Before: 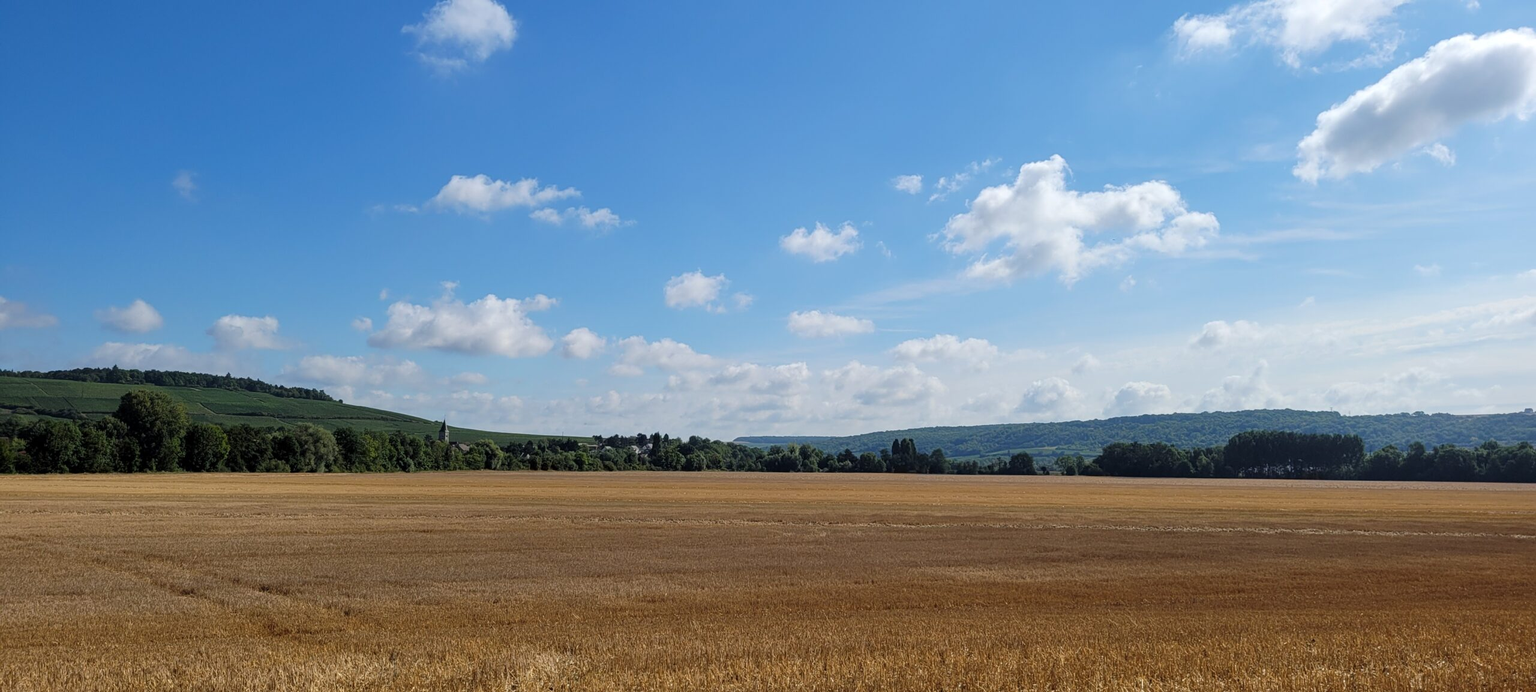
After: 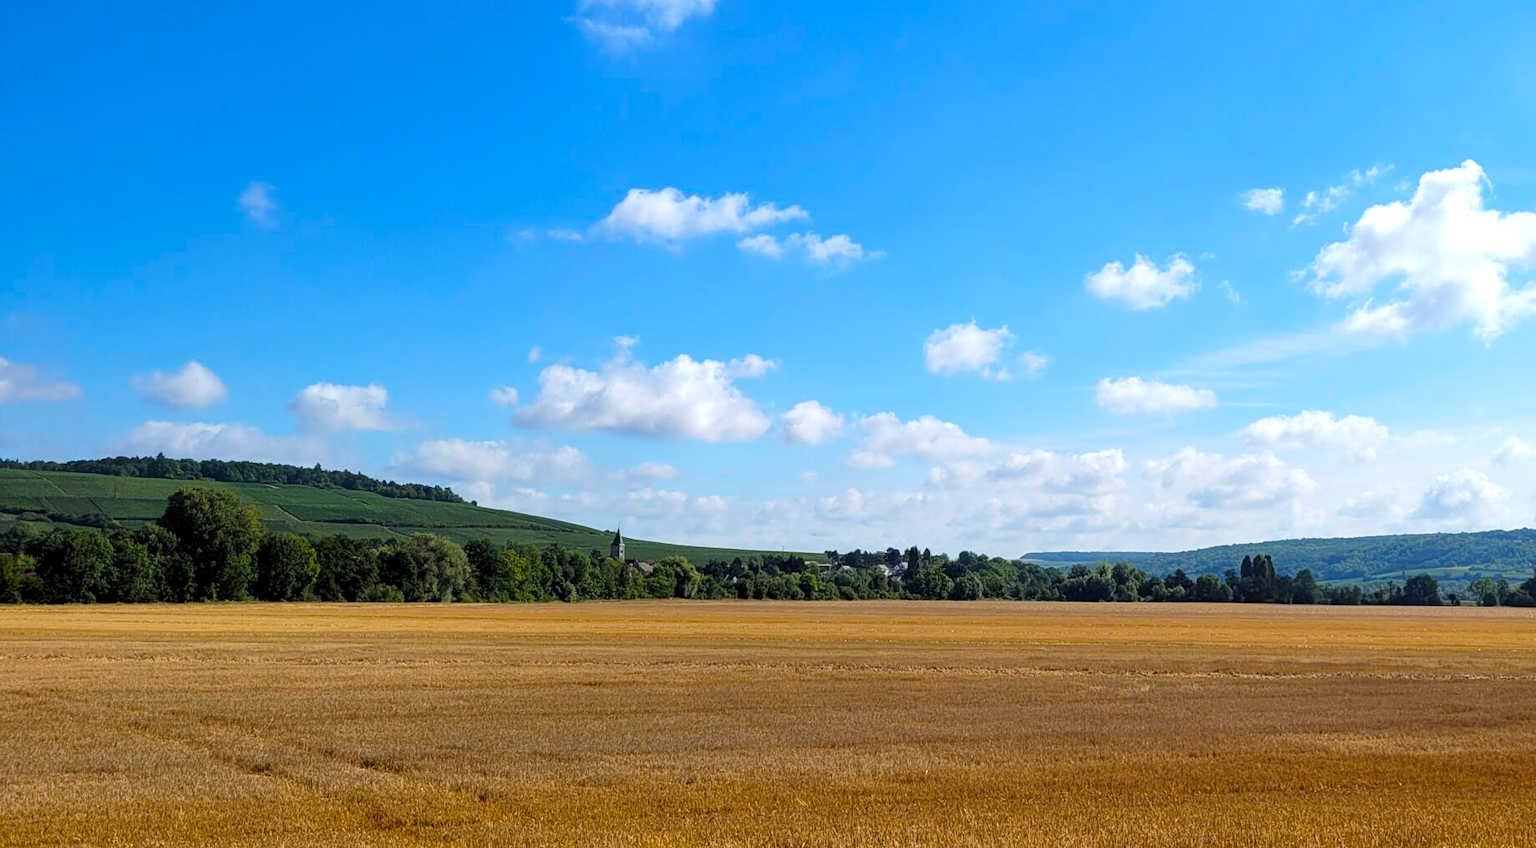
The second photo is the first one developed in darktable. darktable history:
exposure: black level correction 0.001, exposure 0.5 EV, compensate exposure bias true, compensate highlight preservation false
crop: top 5.803%, right 27.864%, bottom 5.804%
color balance rgb: perceptual saturation grading › global saturation 25%, global vibrance 20%
